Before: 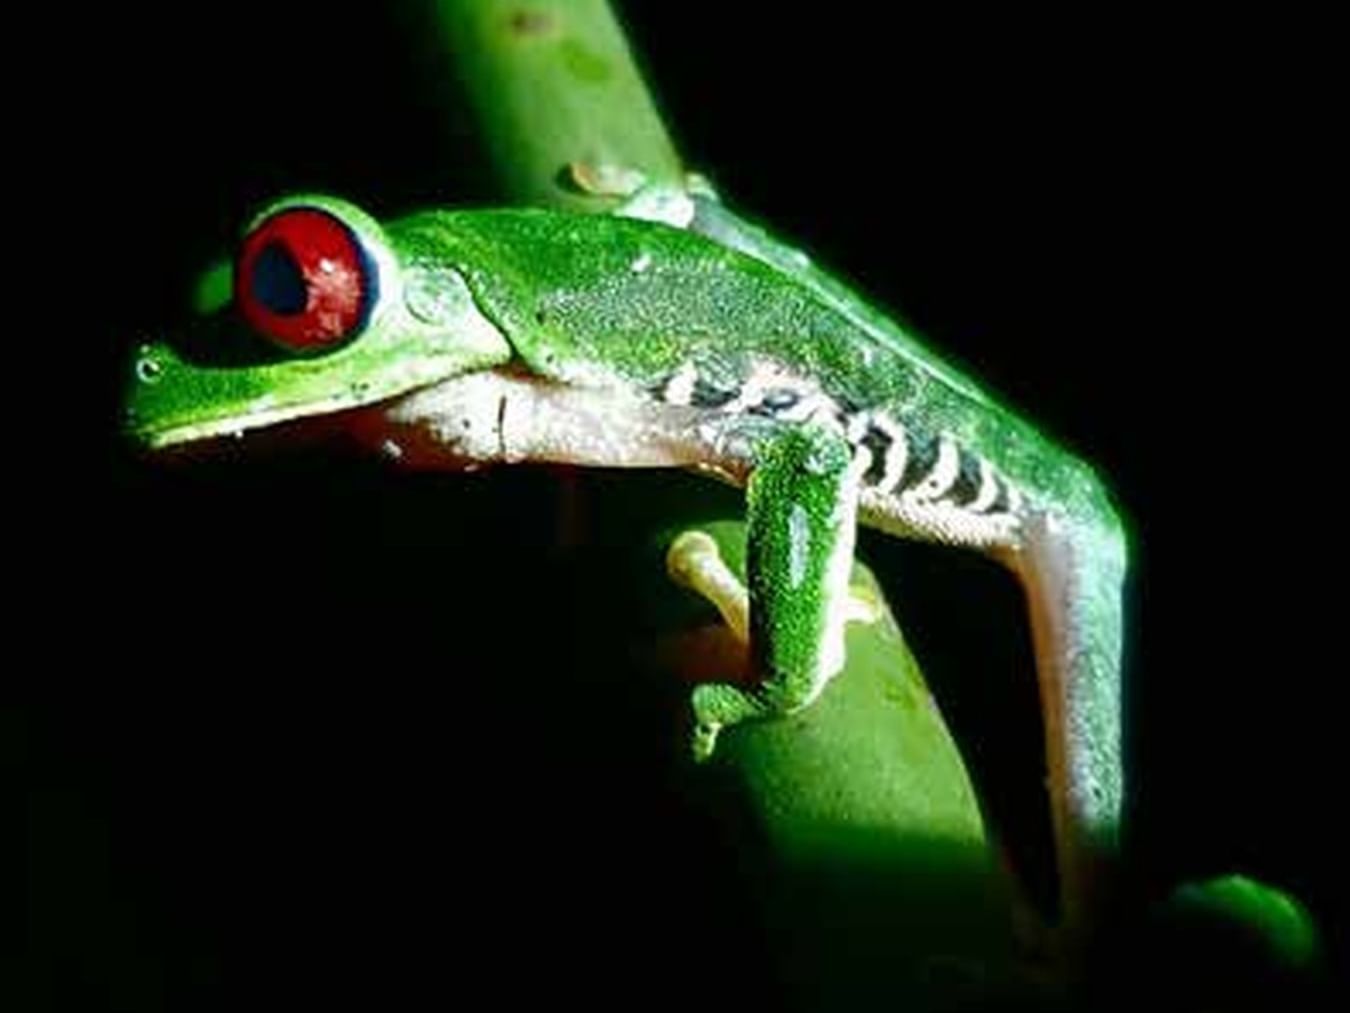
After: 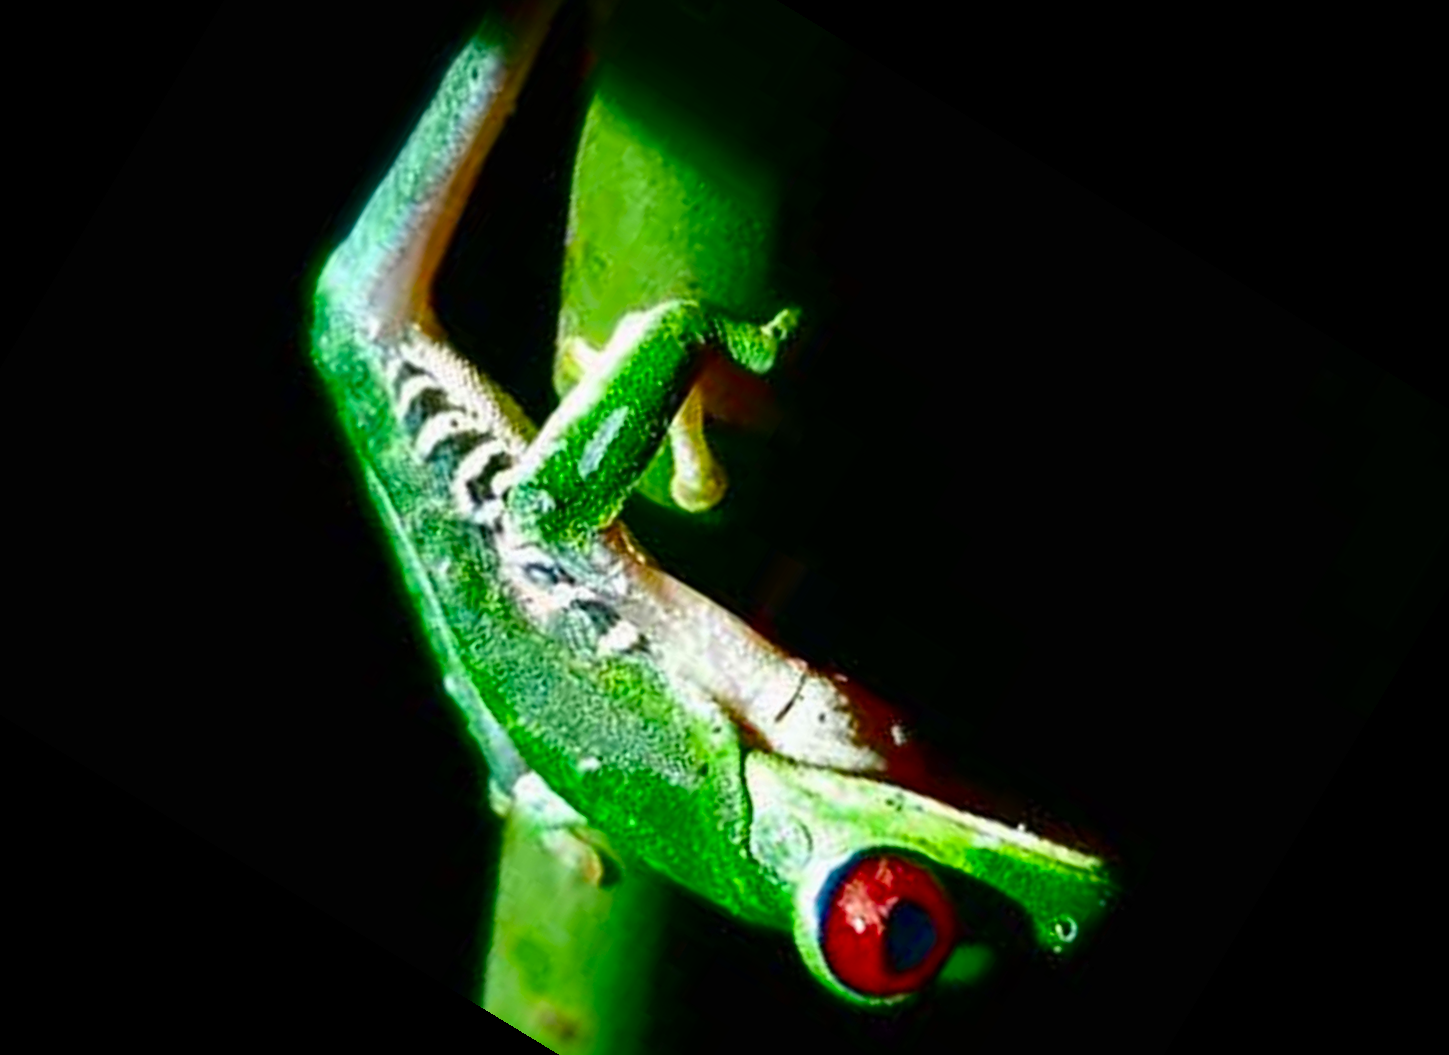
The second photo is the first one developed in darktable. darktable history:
contrast brightness saturation: contrast 0.08, saturation 0.2
crop and rotate: angle 148.68°, left 9.111%, top 15.603%, right 4.588%, bottom 17.041%
color balance rgb: linear chroma grading › shadows -8%, linear chroma grading › global chroma 10%, perceptual saturation grading › global saturation 2%, perceptual saturation grading › highlights -2%, perceptual saturation grading › mid-tones 4%, perceptual saturation grading › shadows 8%, perceptual brilliance grading › global brilliance 2%, perceptual brilliance grading › highlights -4%, global vibrance 16%, saturation formula JzAzBz (2021)
